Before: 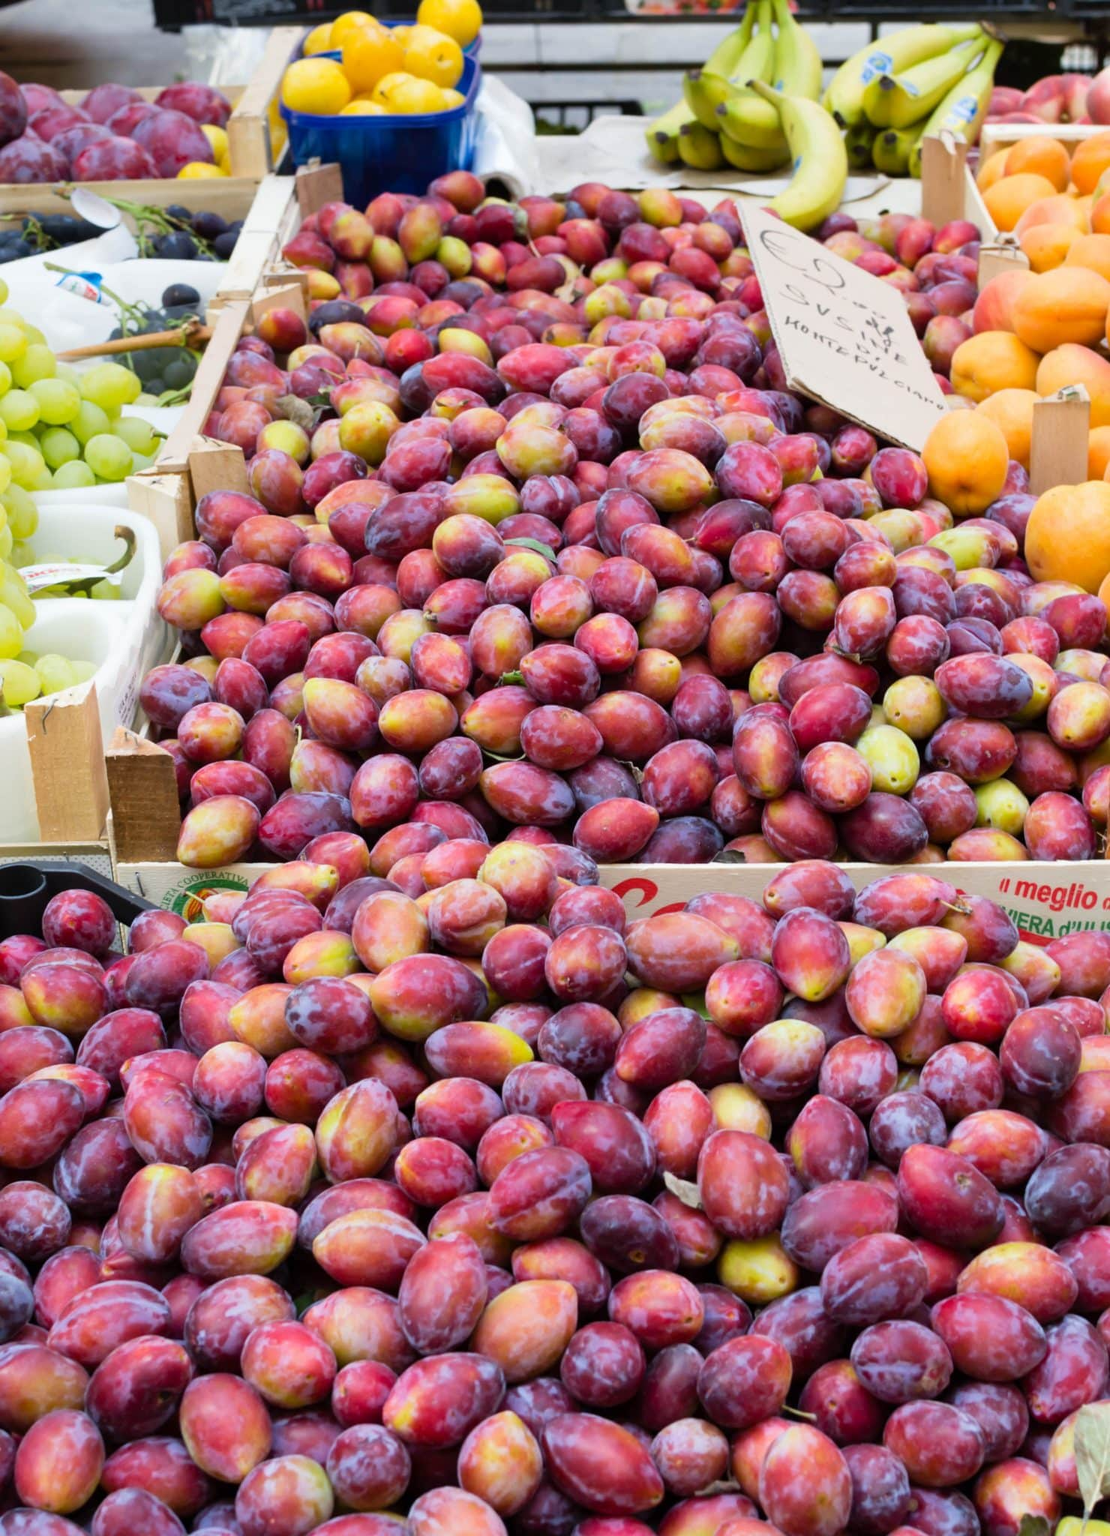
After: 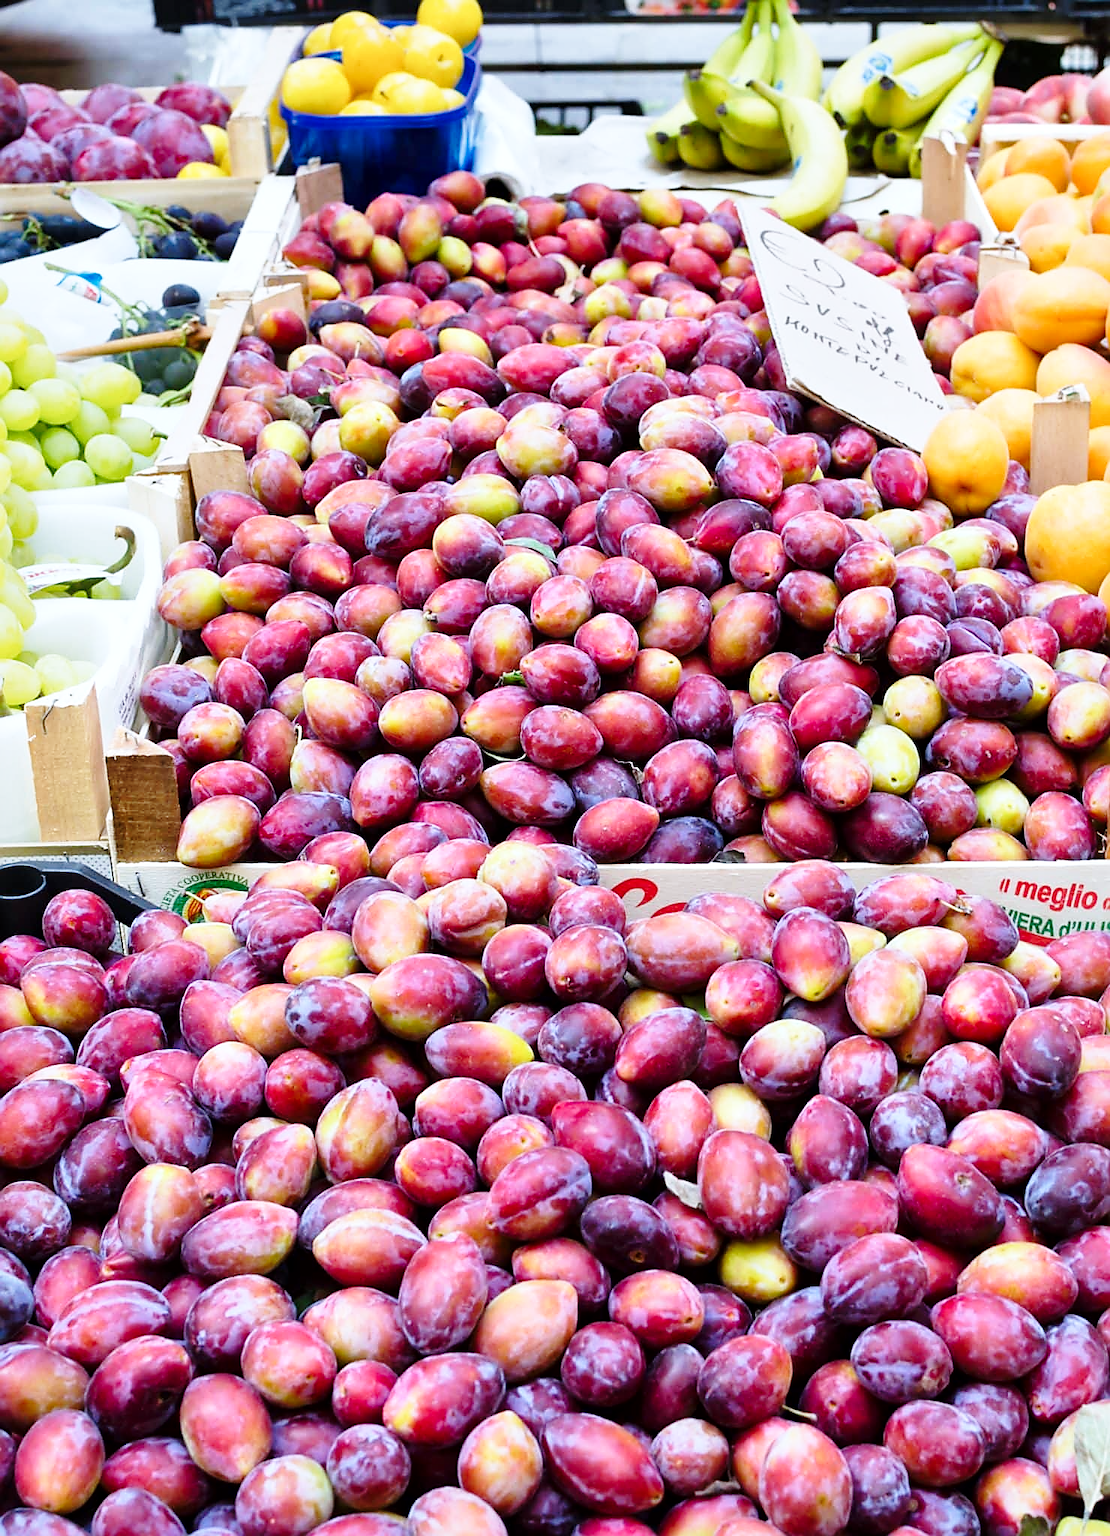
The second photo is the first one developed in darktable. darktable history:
color calibration: x 0.37, y 0.382, temperature 4313.32 K
base curve: curves: ch0 [(0, 0) (0.028, 0.03) (0.121, 0.232) (0.46, 0.748) (0.859, 0.968) (1, 1)], preserve colors none
local contrast: mode bilateral grid, contrast 20, coarseness 50, detail 144%, midtone range 0.2
exposure: exposure -0.242 EV, compensate highlight preservation false
sharpen: radius 1.4, amount 1.25, threshold 0.7
